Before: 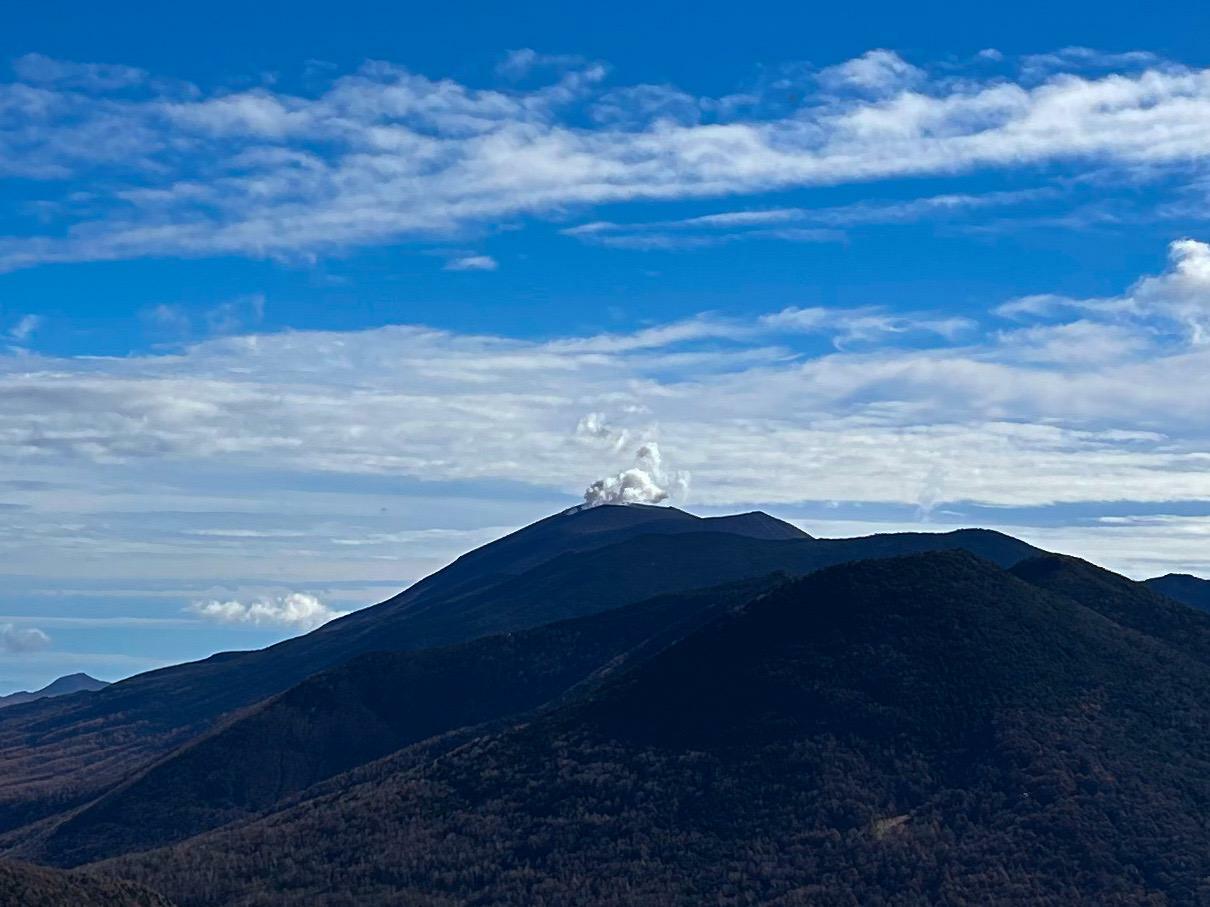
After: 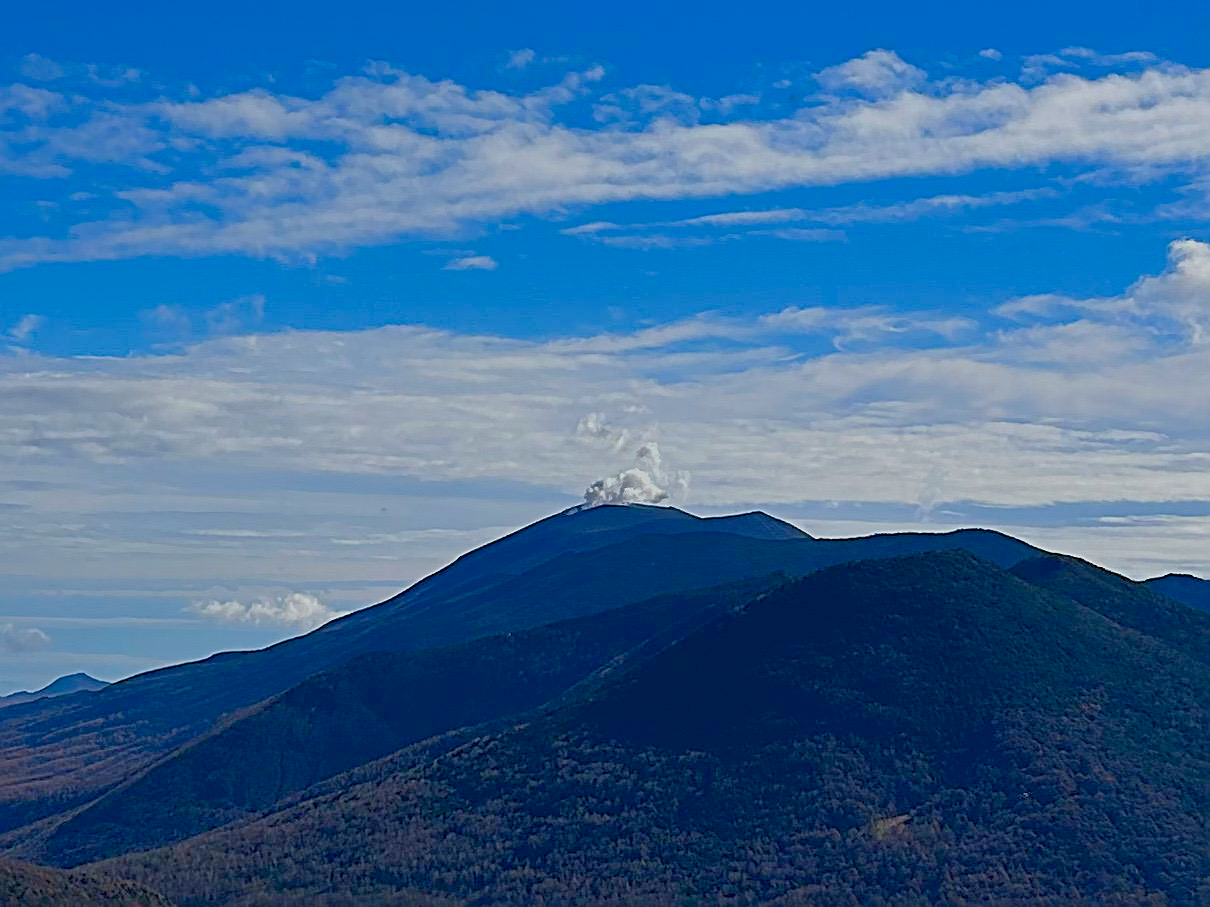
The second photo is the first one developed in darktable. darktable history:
tone equalizer: on, module defaults
color balance rgb: shadows lift › chroma 1%, shadows lift › hue 113°, highlights gain › chroma 0.2%, highlights gain › hue 333°, perceptual saturation grading › global saturation 20%, perceptual saturation grading › highlights -50%, perceptual saturation grading › shadows 25%, contrast -30%
exposure: exposure -0.041 EV, compensate highlight preservation false
sharpen: radius 2.531, amount 0.628
